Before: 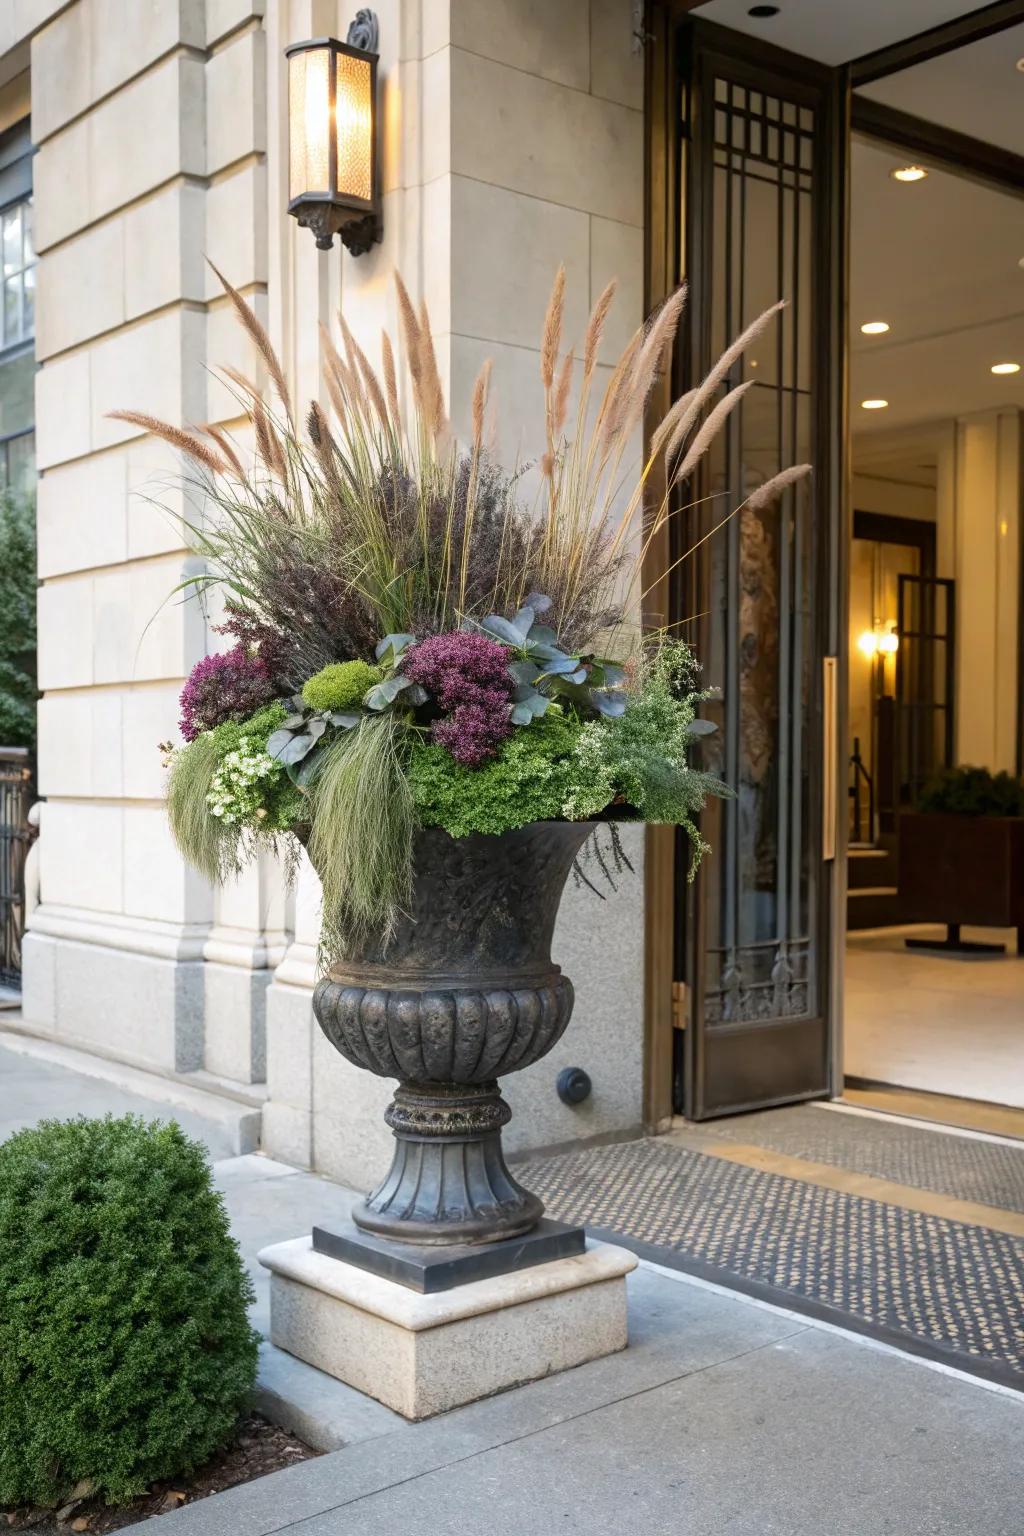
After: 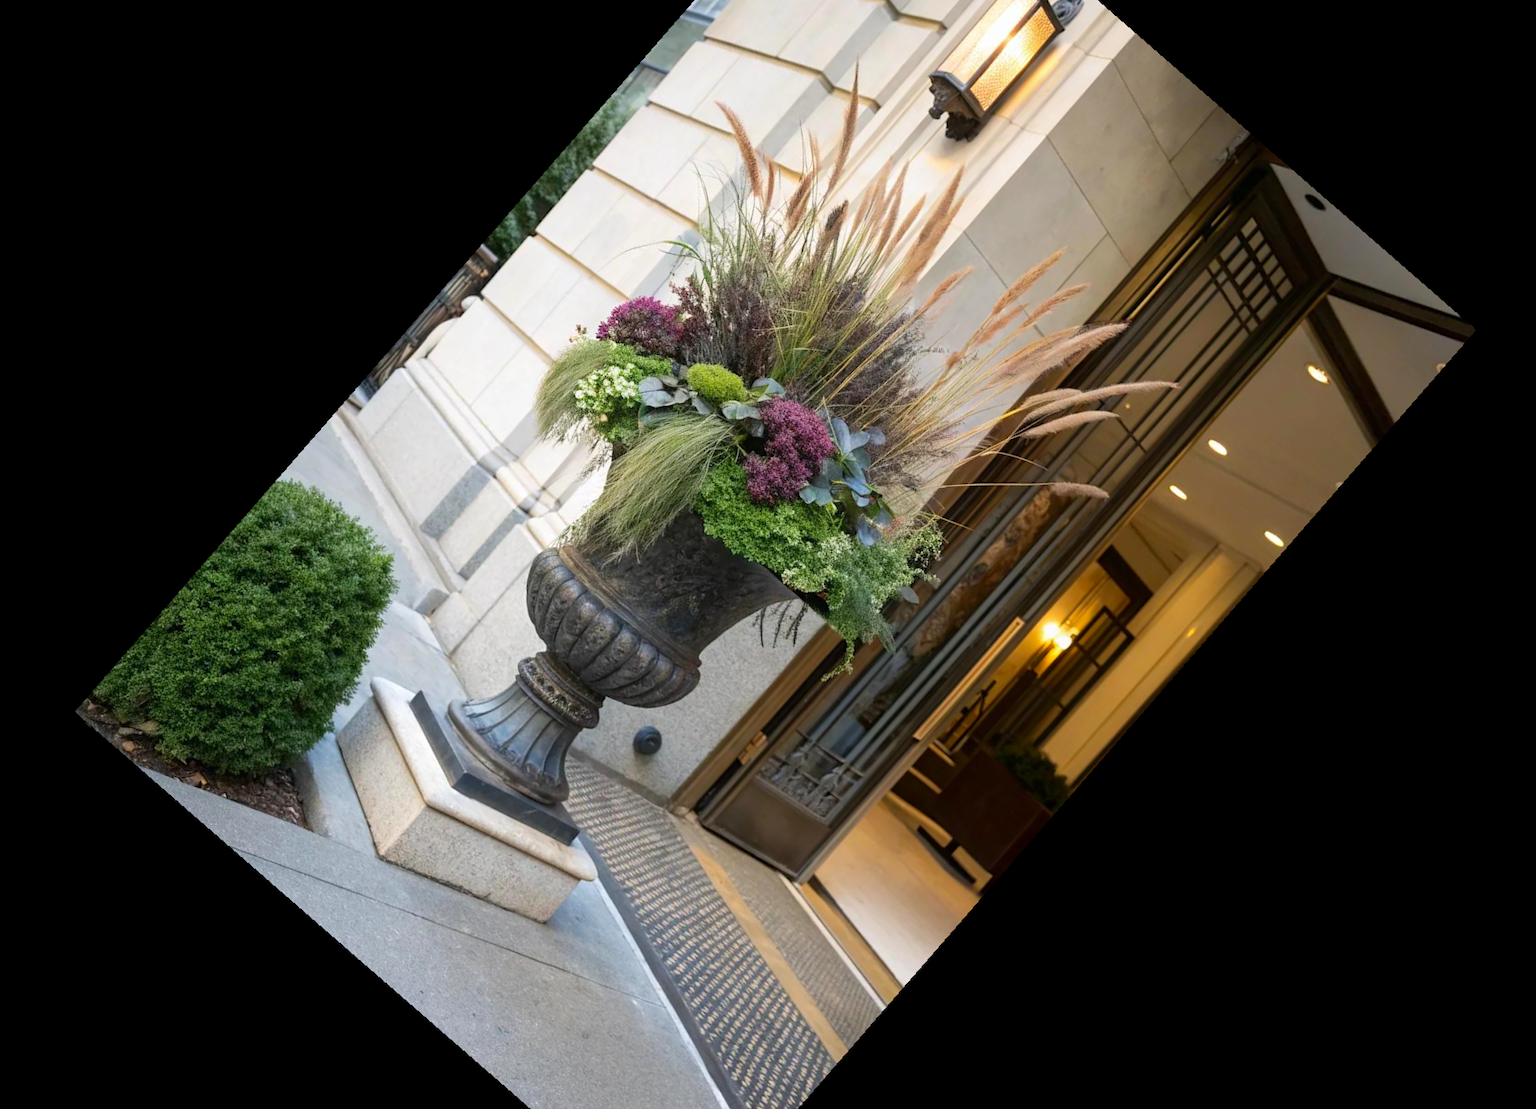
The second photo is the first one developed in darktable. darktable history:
contrast brightness saturation: saturation 0.13
crop and rotate: angle -46.26°, top 16.234%, right 0.912%, bottom 11.704%
rotate and perspective: rotation -5.2°, automatic cropping off
